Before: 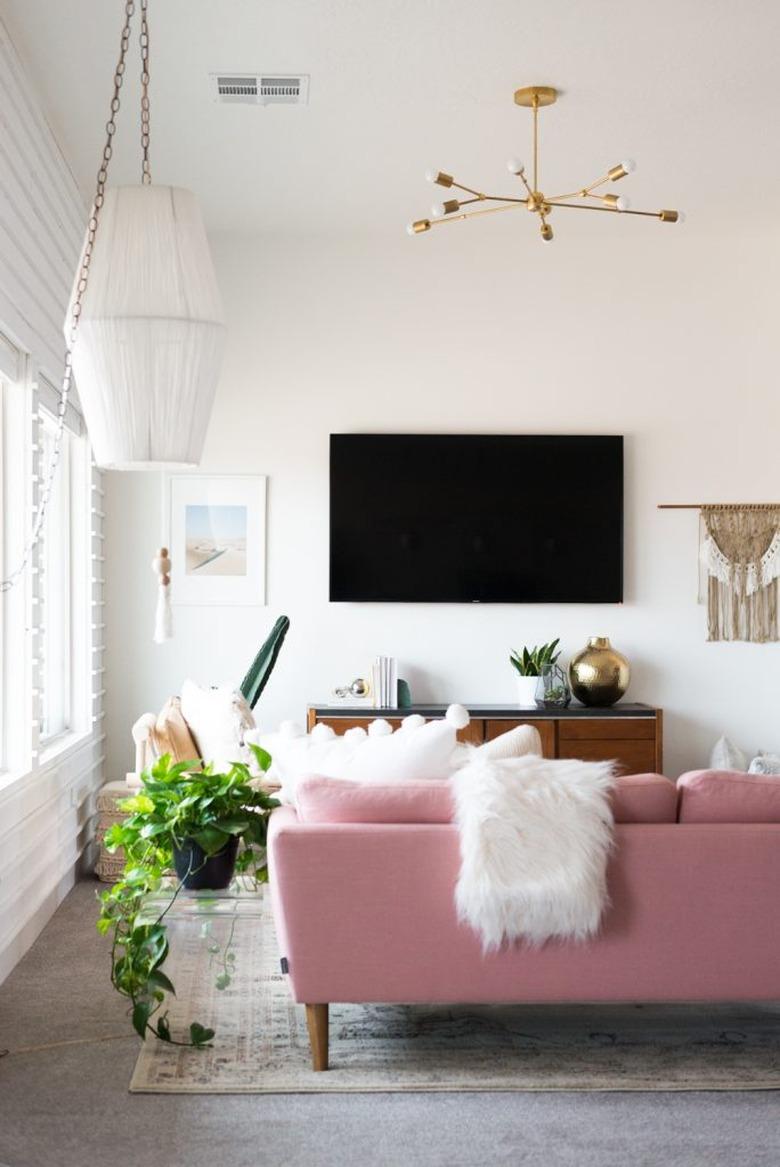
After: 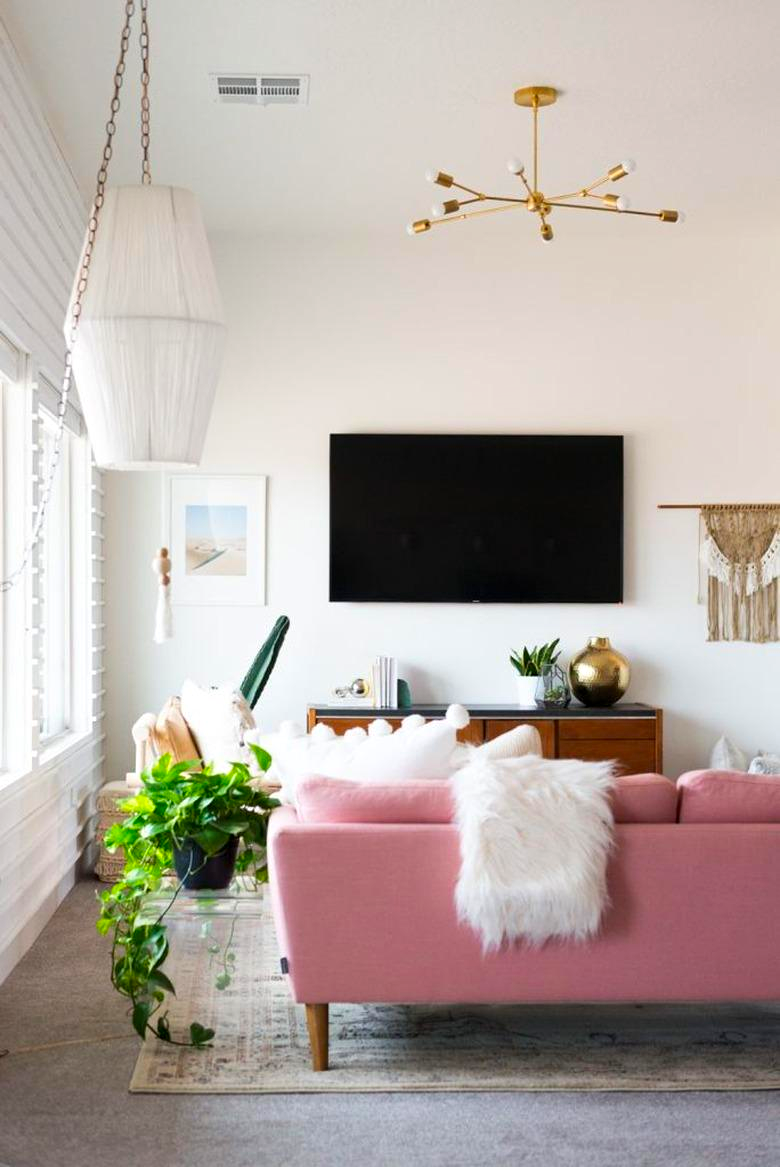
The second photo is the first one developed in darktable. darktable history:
color correction: highlights b* -0.019, saturation 1.36
contrast equalizer: octaves 7, y [[0.5, 0.542, 0.583, 0.625, 0.667, 0.708], [0.5 ×6], [0.5 ×6], [0 ×6], [0 ×6]], mix 0.157
